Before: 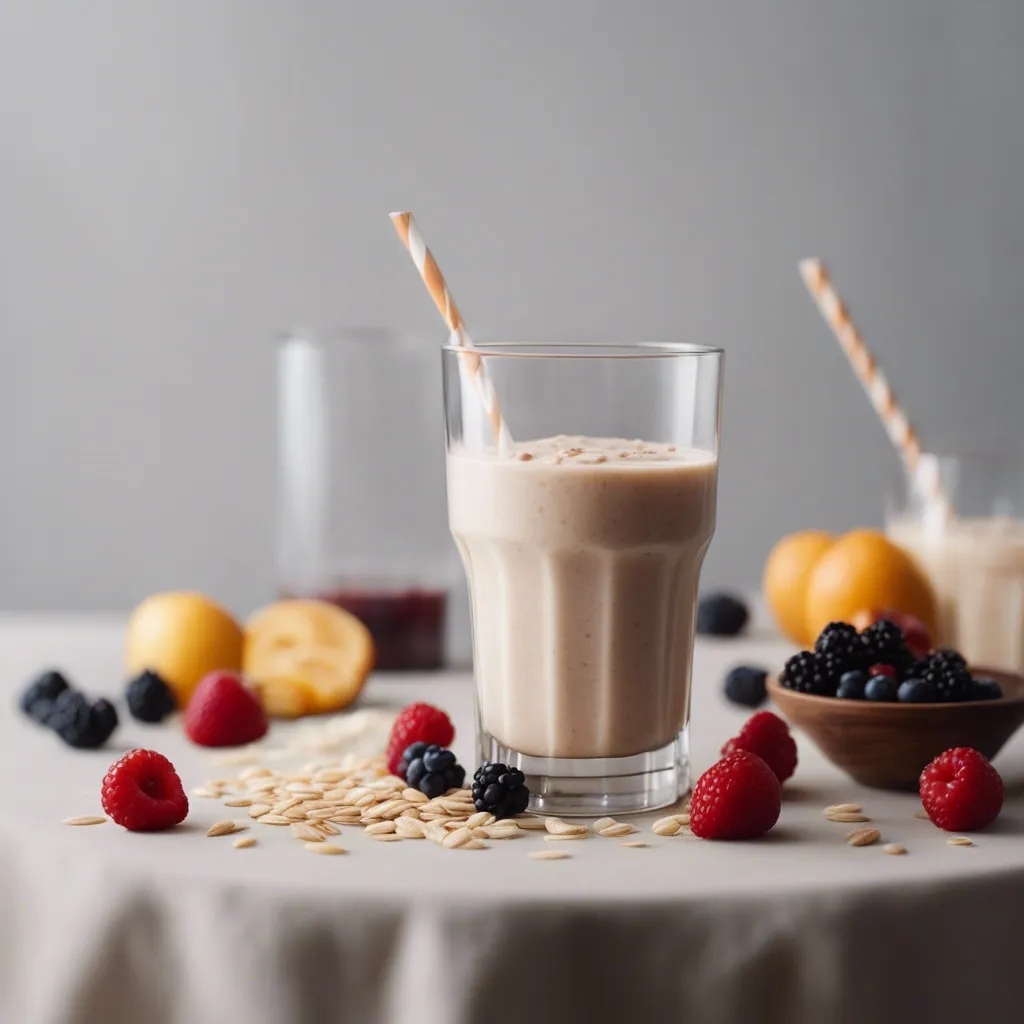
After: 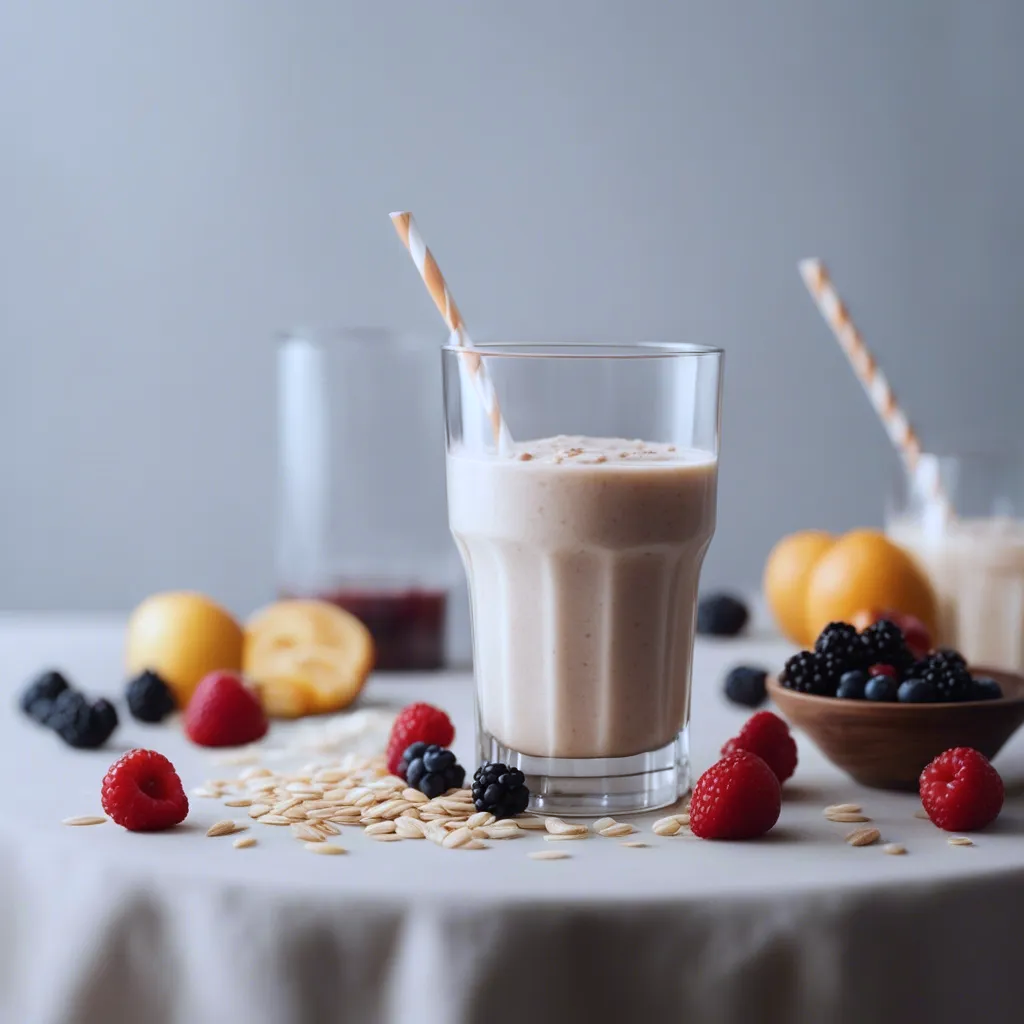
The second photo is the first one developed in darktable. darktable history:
color calibration: x 0.37, y 0.382, temperature 4302.45 K
